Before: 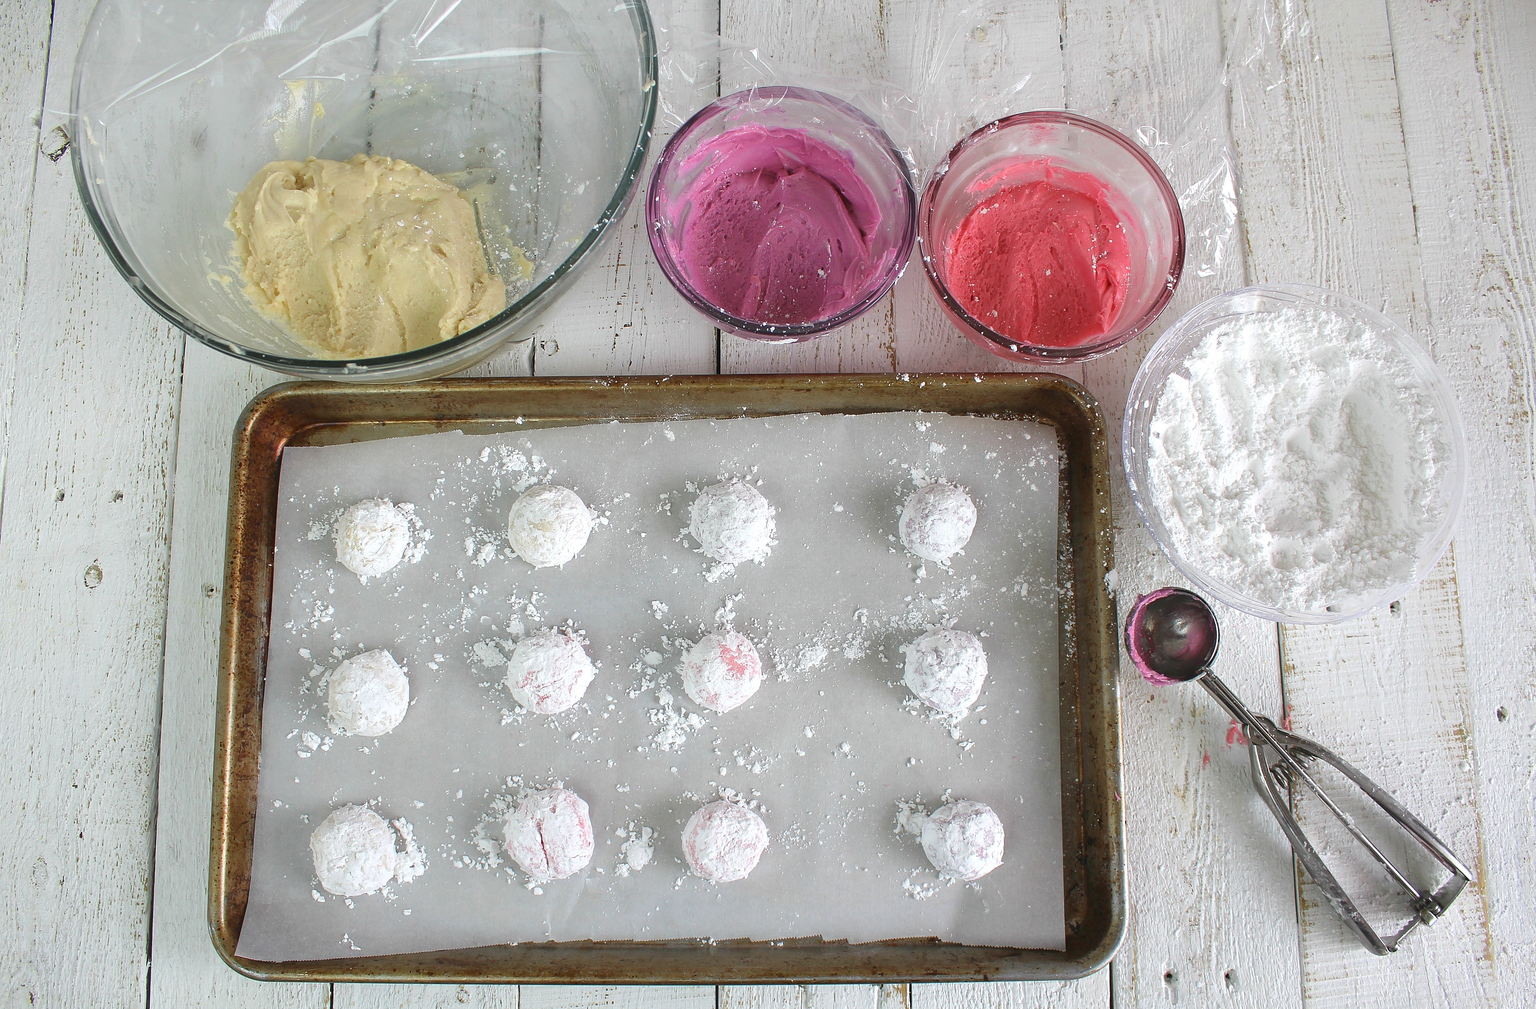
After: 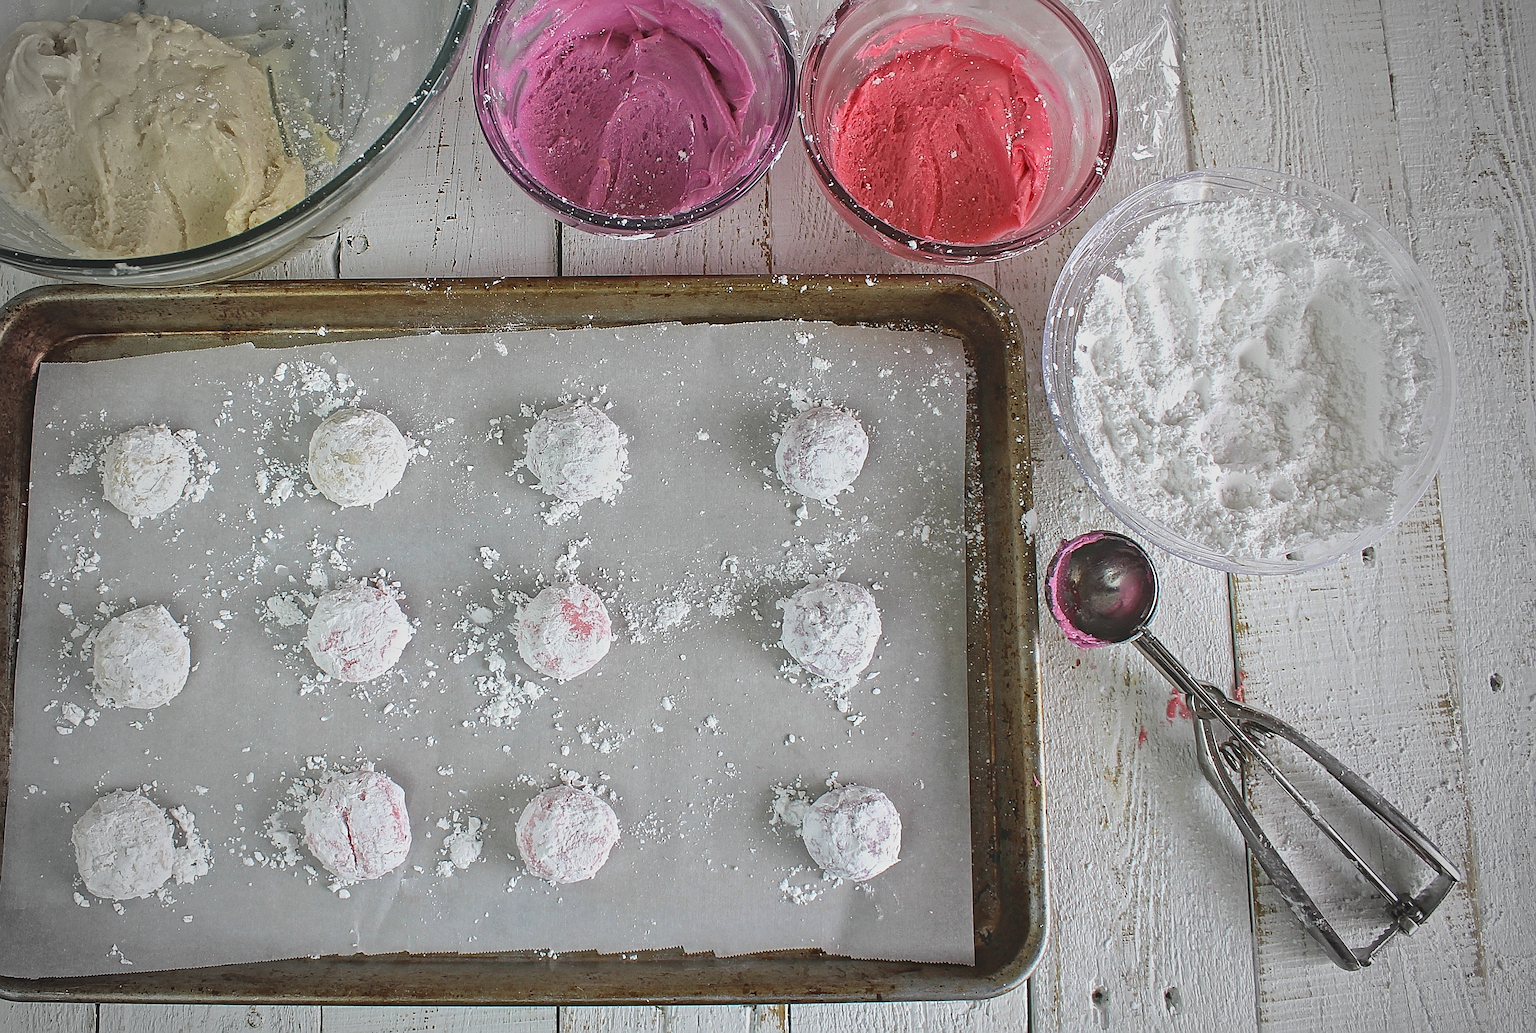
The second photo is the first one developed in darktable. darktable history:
vignetting: fall-off start 67.15%, brightness -0.442, saturation -0.691, width/height ratio 1.011, unbound false
local contrast: mode bilateral grid, contrast 20, coarseness 19, detail 163%, midtone range 0.2
crop: left 16.315%, top 14.246%
exposure: exposure -0.36 EV, compensate highlight preservation false
contrast brightness saturation: contrast -0.28
sharpen: on, module defaults
tone equalizer: -8 EV -0.417 EV, -7 EV -0.389 EV, -6 EV -0.333 EV, -5 EV -0.222 EV, -3 EV 0.222 EV, -2 EV 0.333 EV, -1 EV 0.389 EV, +0 EV 0.417 EV, edges refinement/feathering 500, mask exposure compensation -1.57 EV, preserve details no
